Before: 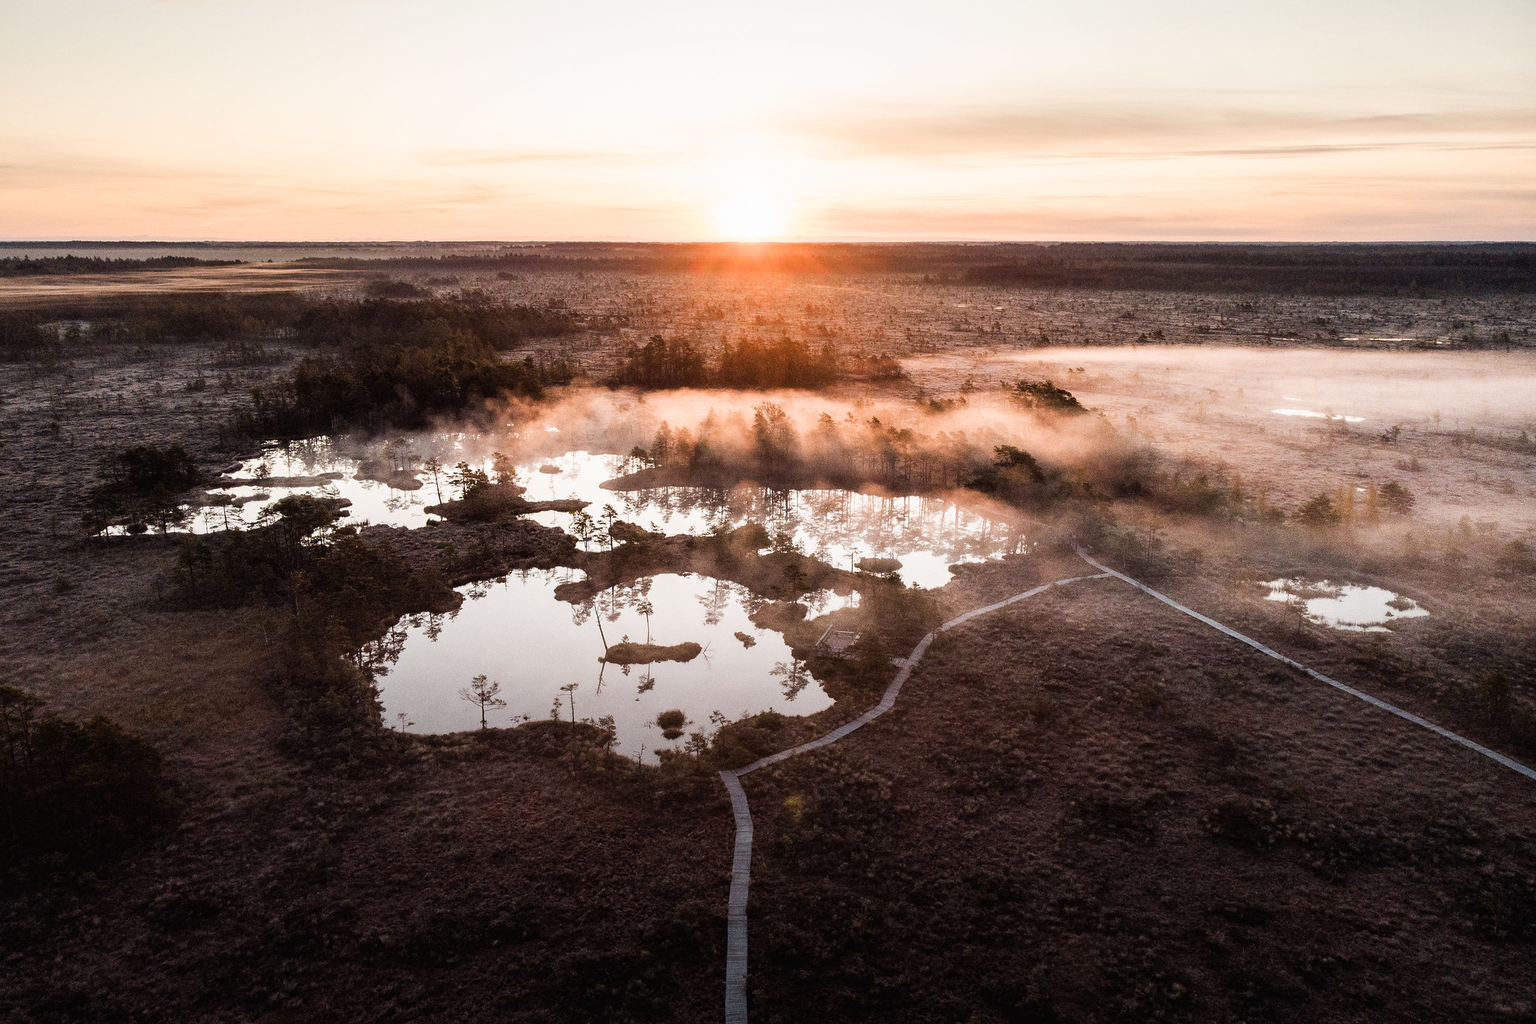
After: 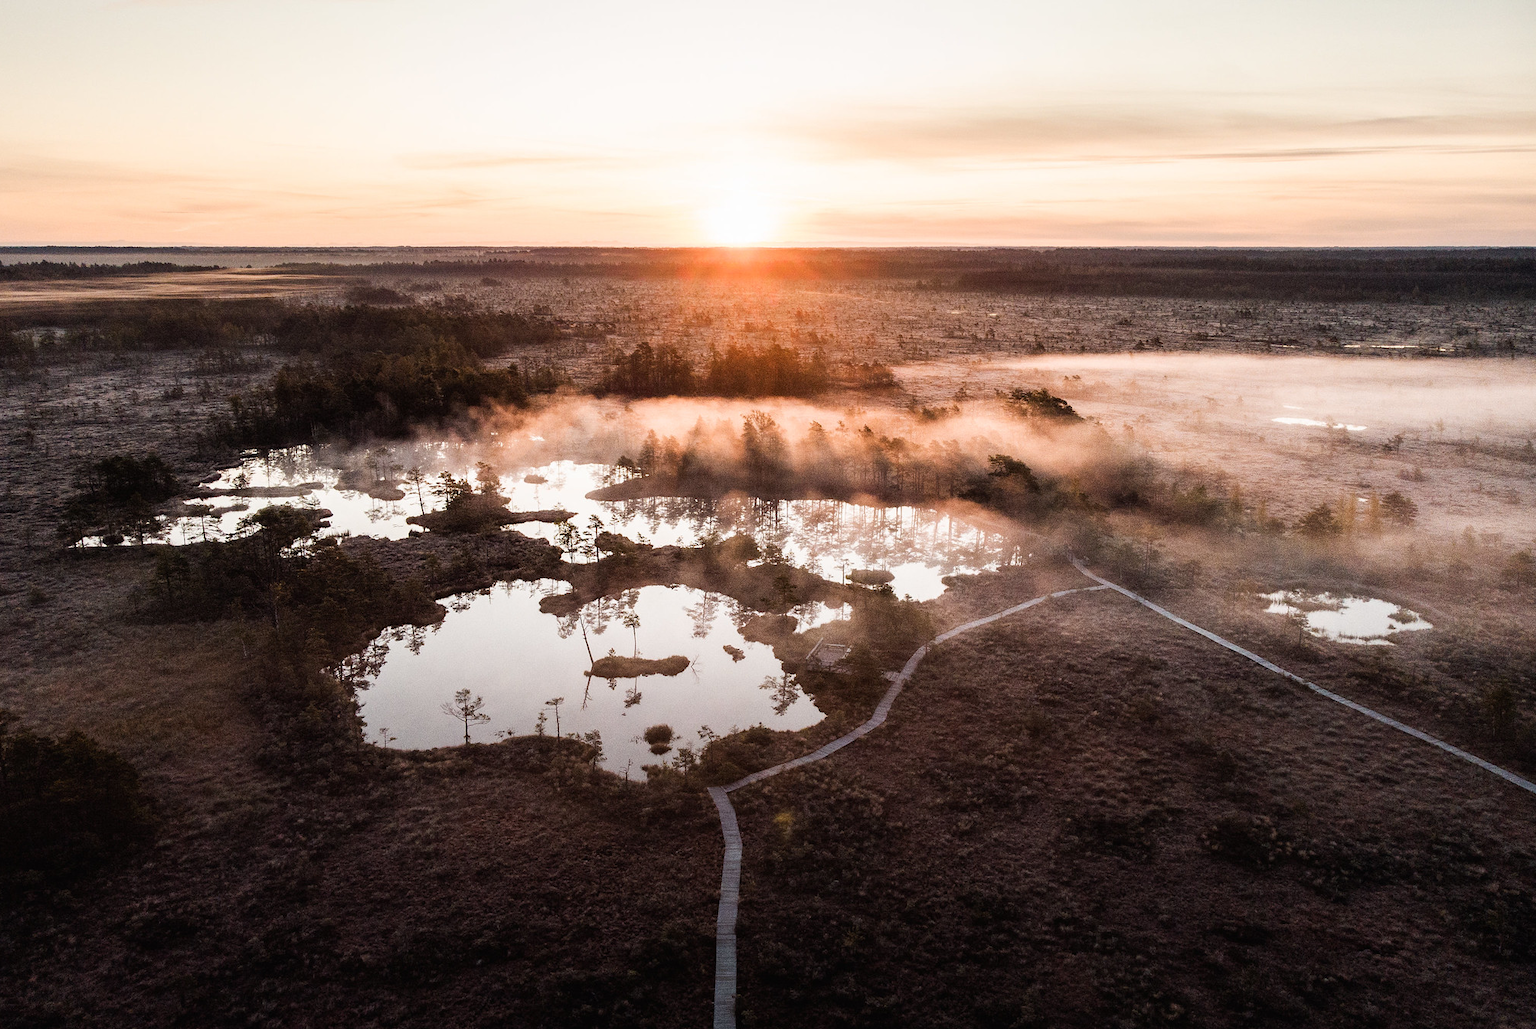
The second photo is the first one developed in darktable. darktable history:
crop: left 1.742%, right 0.275%, bottom 1.443%
